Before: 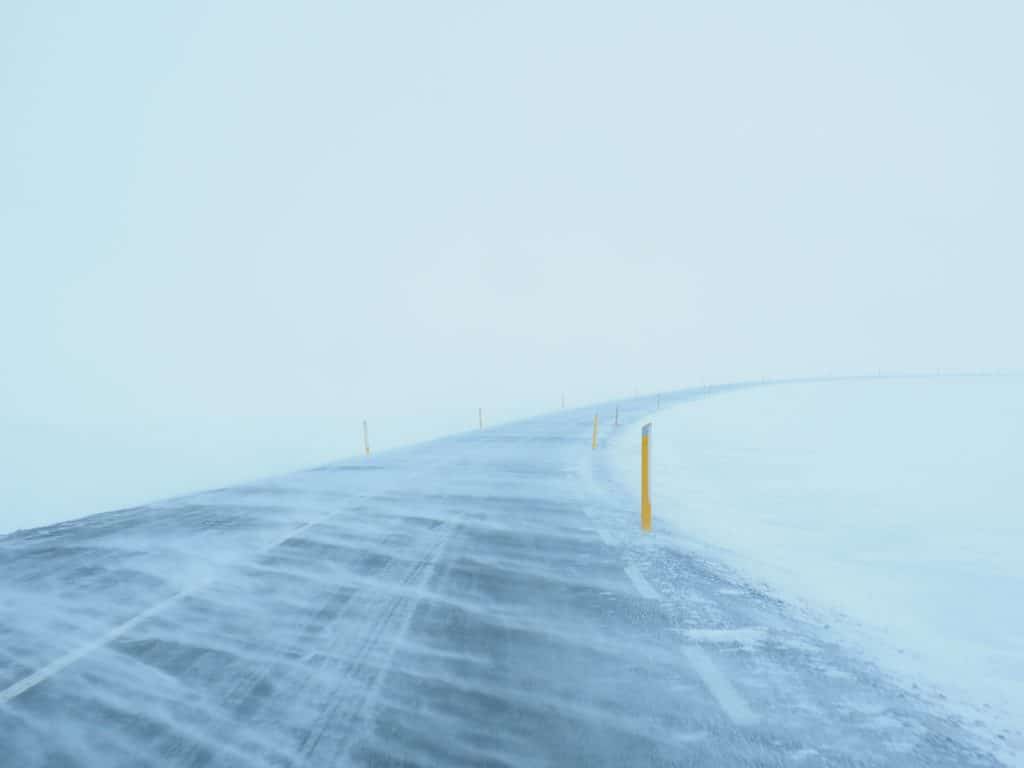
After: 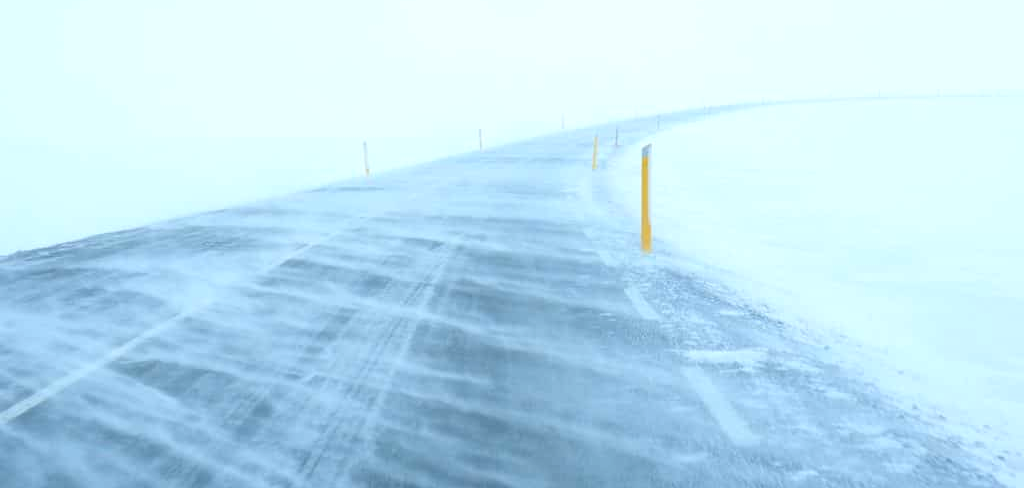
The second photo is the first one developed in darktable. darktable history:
crop and rotate: top 36.338%
exposure: exposure 0.201 EV, compensate highlight preservation false
levels: levels [0, 0.474, 0.947]
